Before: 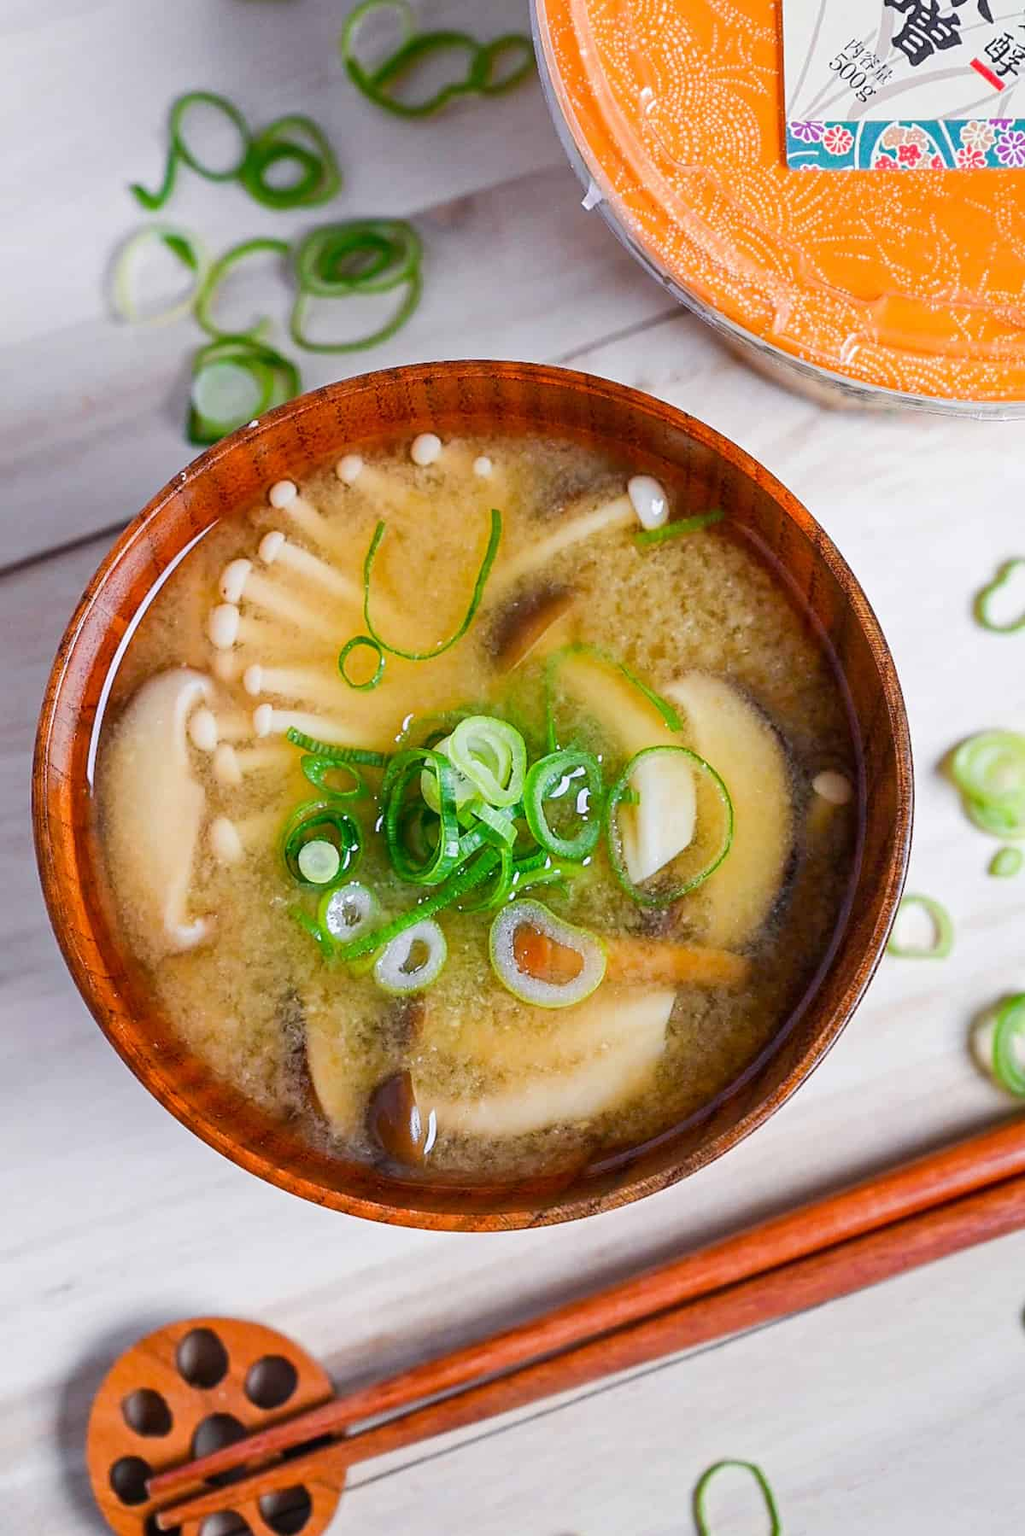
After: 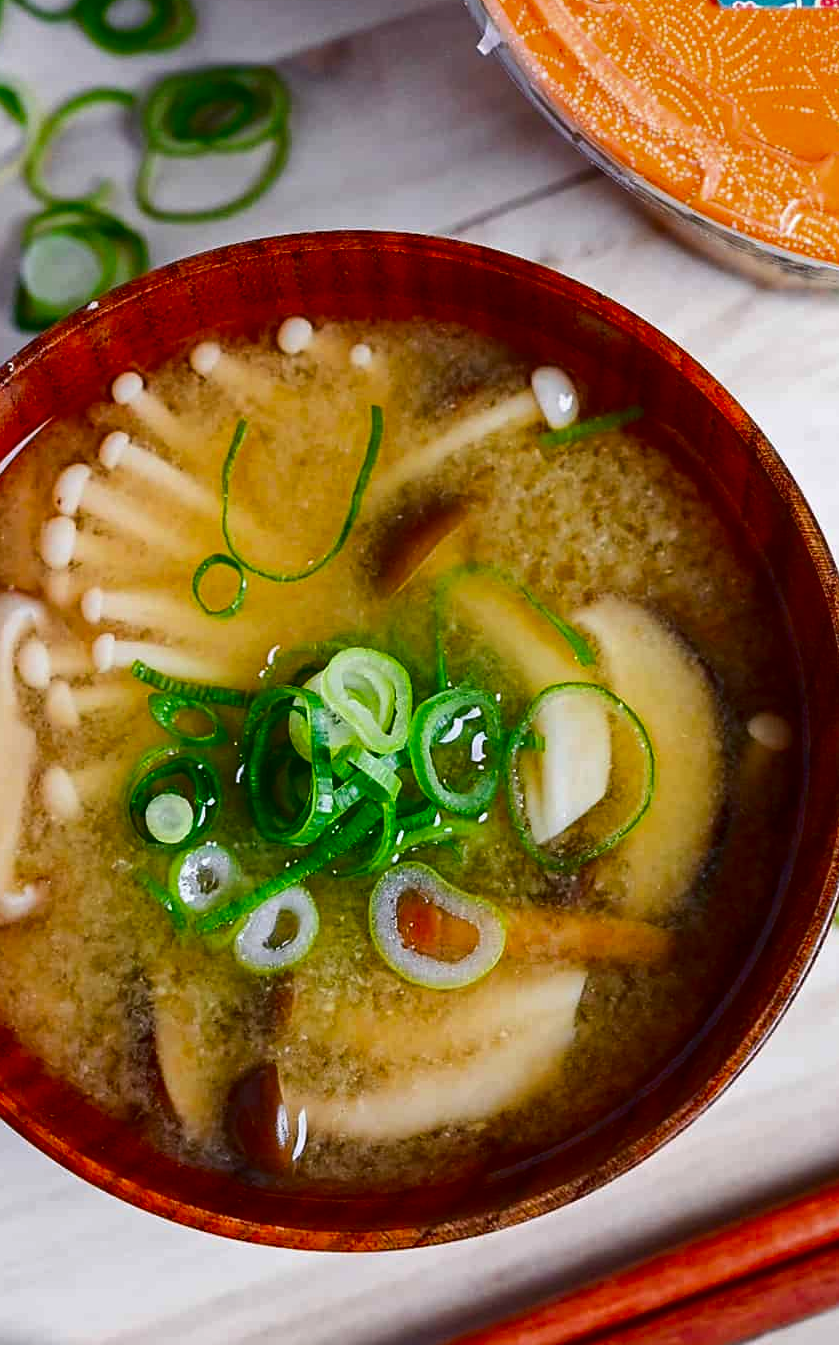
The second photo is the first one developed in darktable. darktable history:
contrast brightness saturation: contrast 0.1, brightness -0.26, saturation 0.14
crop and rotate: left 17.046%, top 10.659%, right 12.989%, bottom 14.553%
